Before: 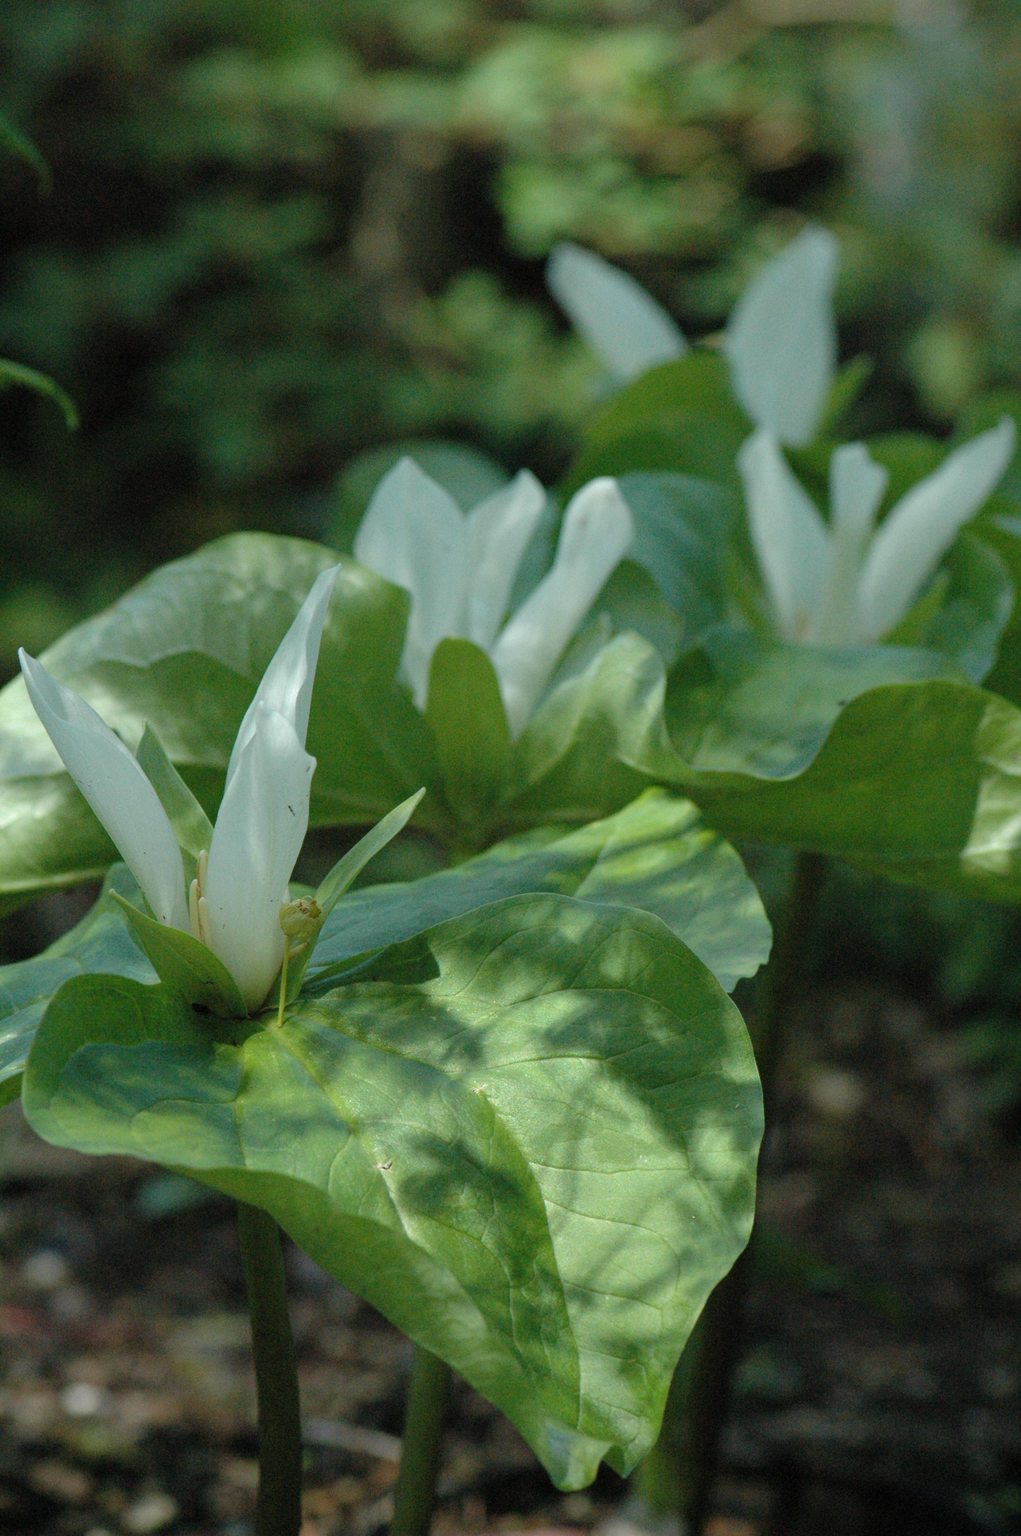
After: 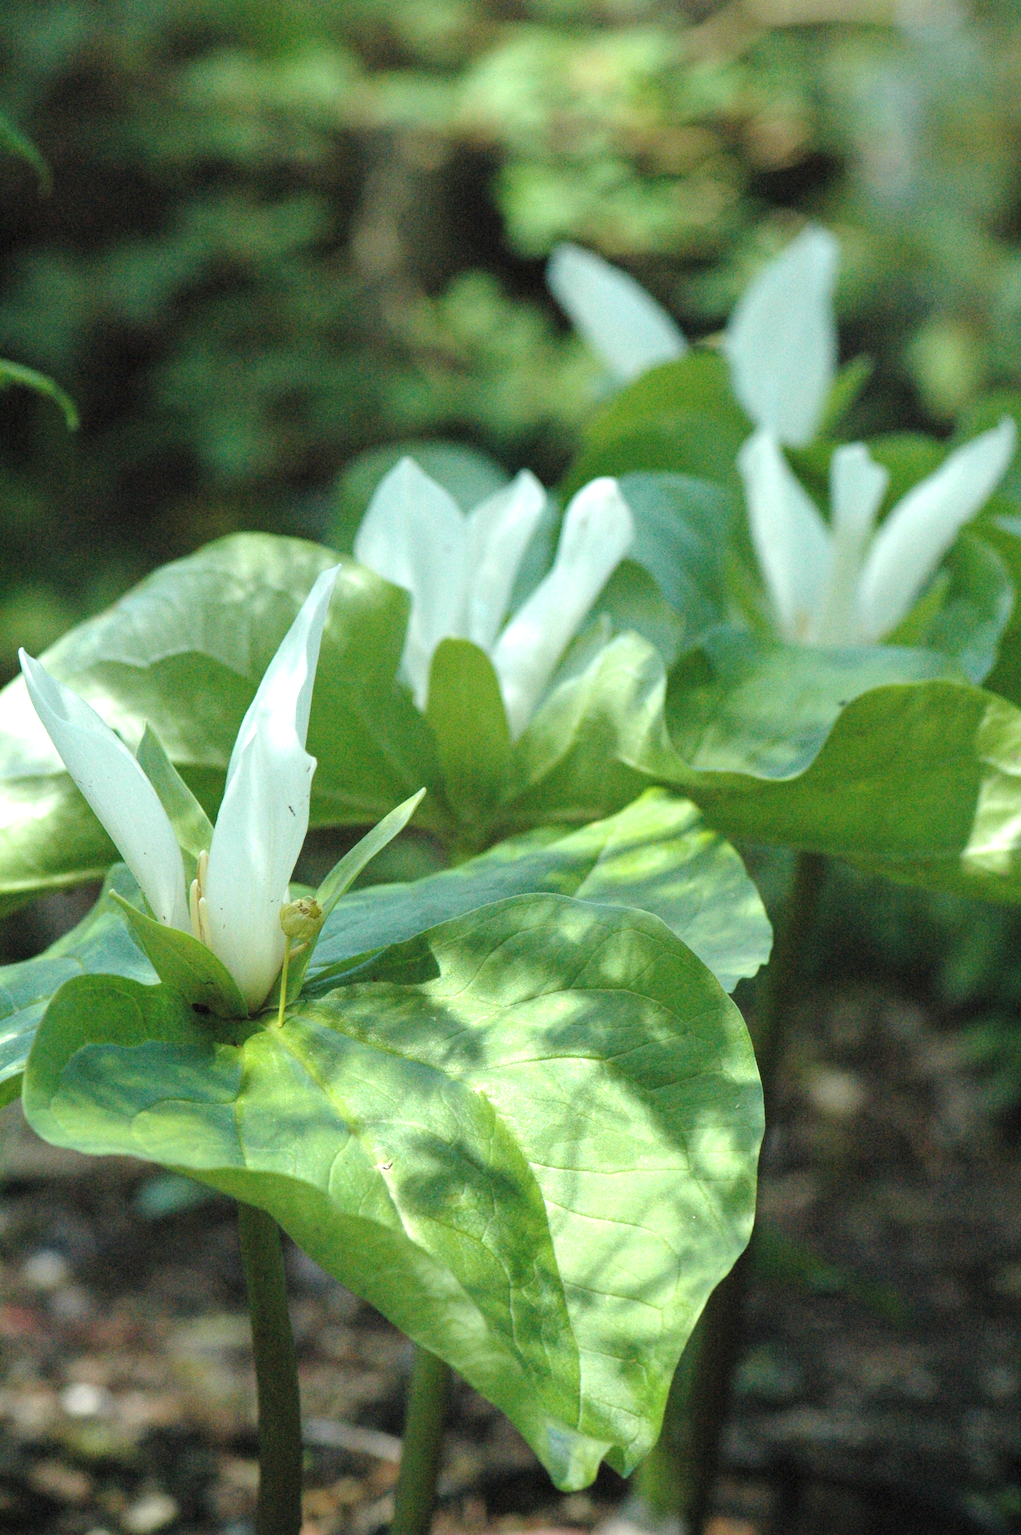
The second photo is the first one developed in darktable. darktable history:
exposure: black level correction 0, exposure 1.1 EV, compensate highlight preservation false
